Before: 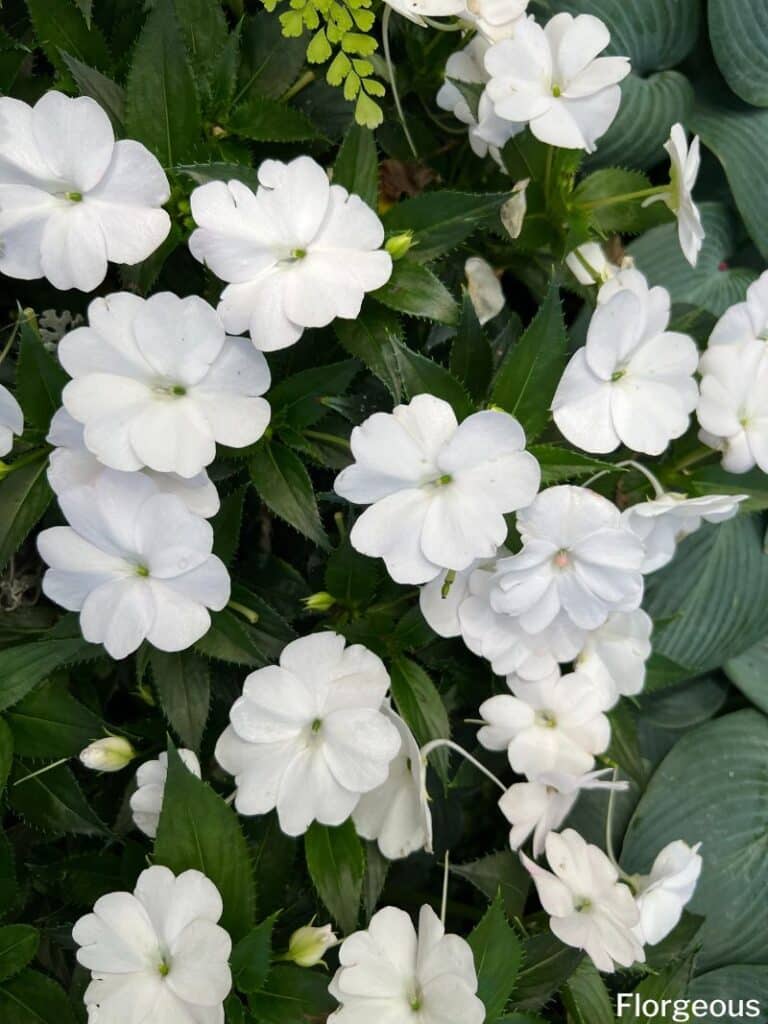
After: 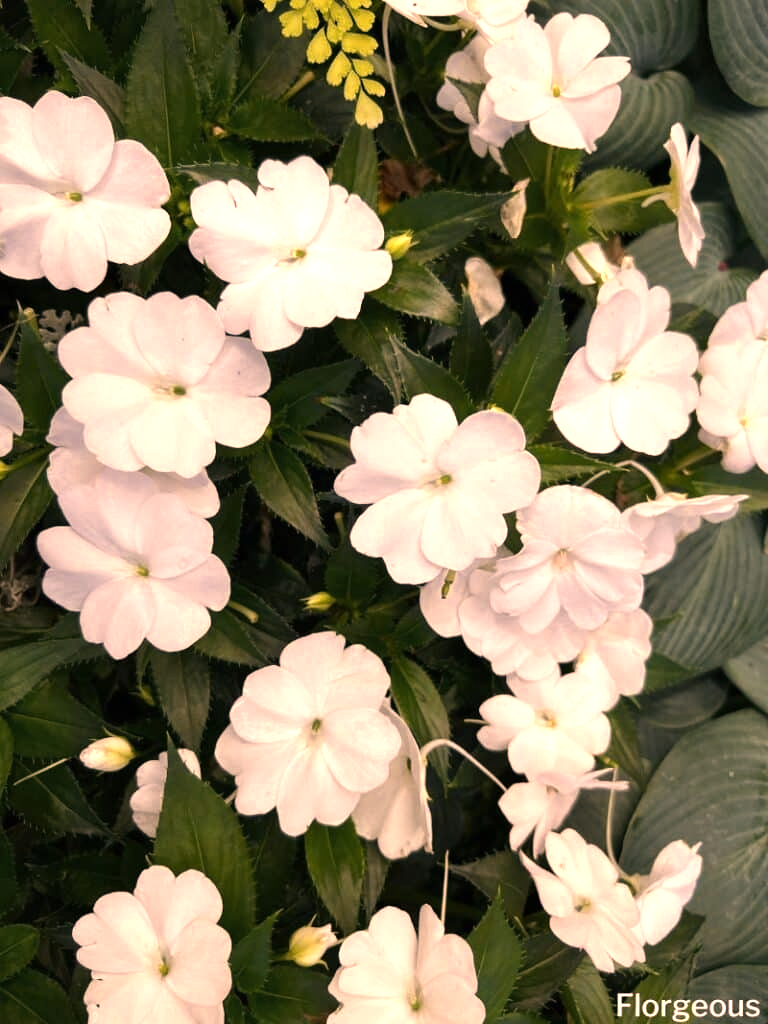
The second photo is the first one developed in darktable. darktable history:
color correction: highlights a* 21.16, highlights b* 19.61
color zones: curves: ch0 [(0.018, 0.548) (0.197, 0.654) (0.425, 0.447) (0.605, 0.658) (0.732, 0.579)]; ch1 [(0.105, 0.531) (0.224, 0.531) (0.386, 0.39) (0.618, 0.456) (0.732, 0.456) (0.956, 0.421)]; ch2 [(0.039, 0.583) (0.215, 0.465) (0.399, 0.544) (0.465, 0.548) (0.614, 0.447) (0.724, 0.43) (0.882, 0.623) (0.956, 0.632)]
